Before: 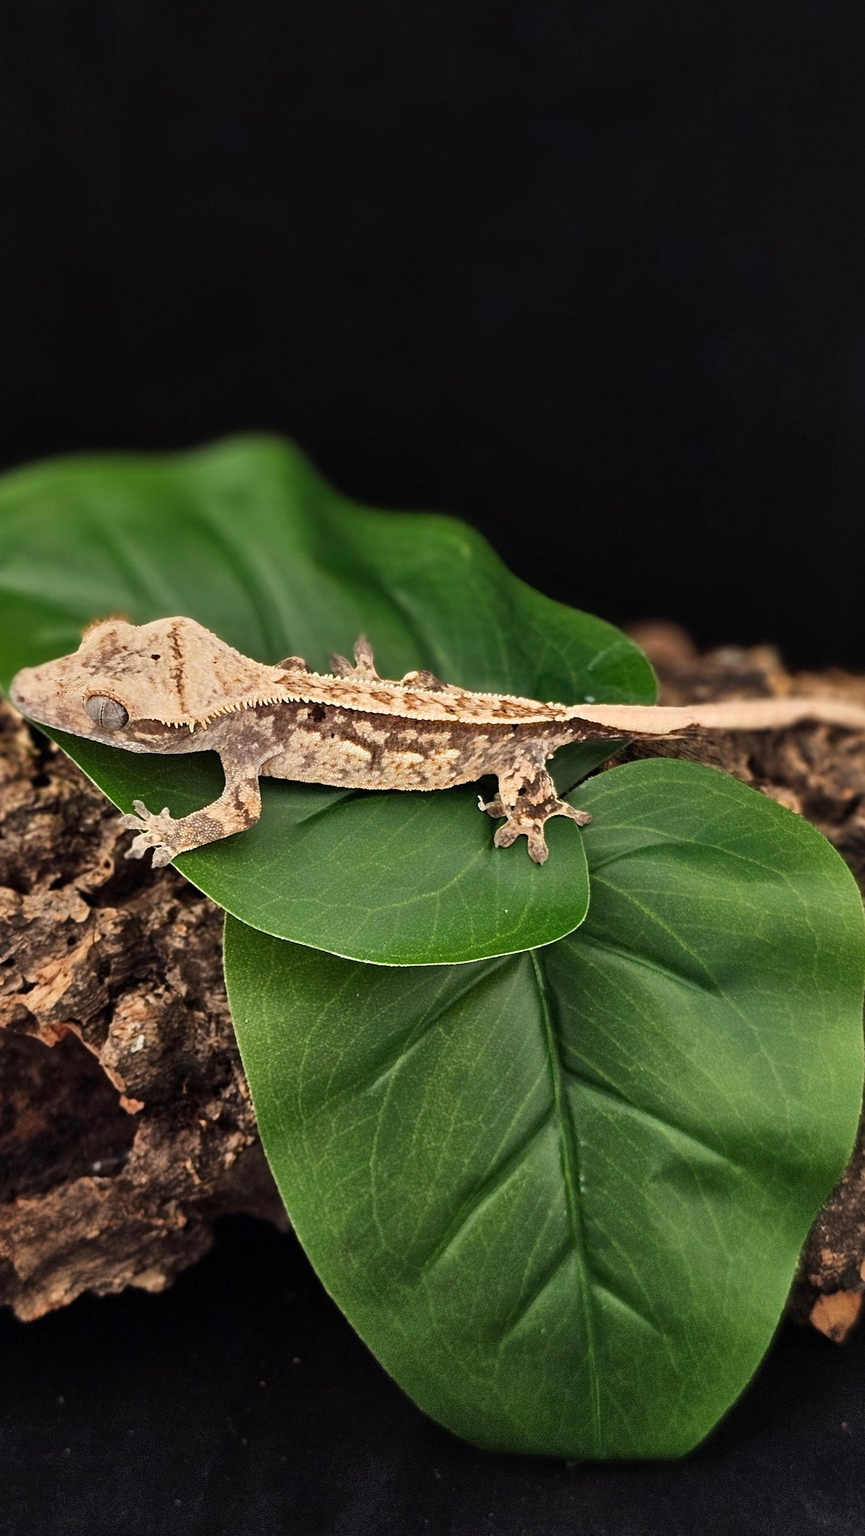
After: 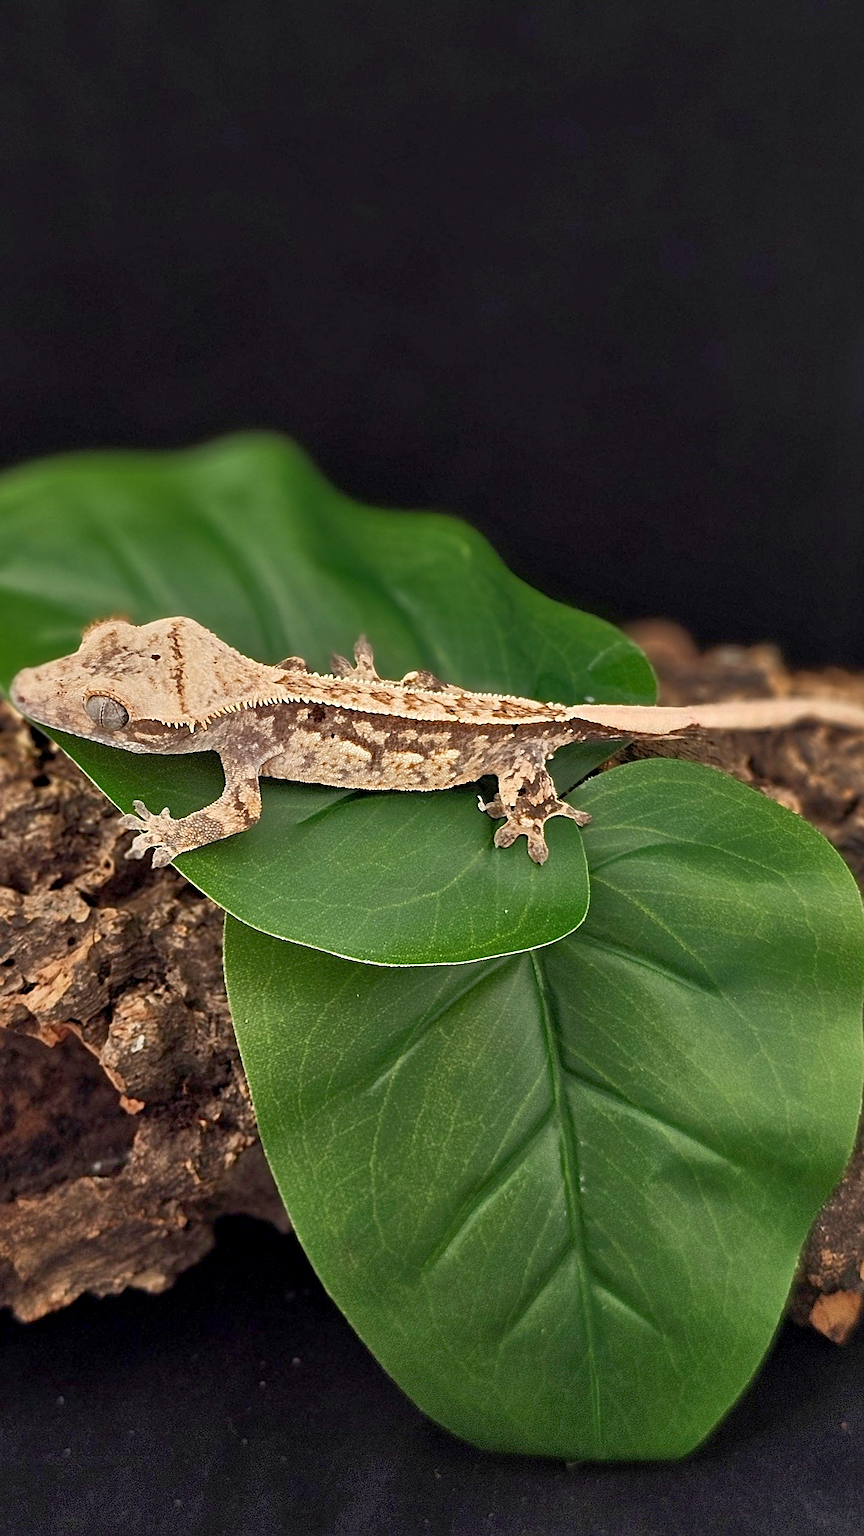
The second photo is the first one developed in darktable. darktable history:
exposure: black level correction 0.001, compensate highlight preservation false
sharpen: on, module defaults
rgb curve: curves: ch0 [(0, 0) (0.072, 0.166) (0.217, 0.293) (0.414, 0.42) (1, 1)], compensate middle gray true, preserve colors basic power
